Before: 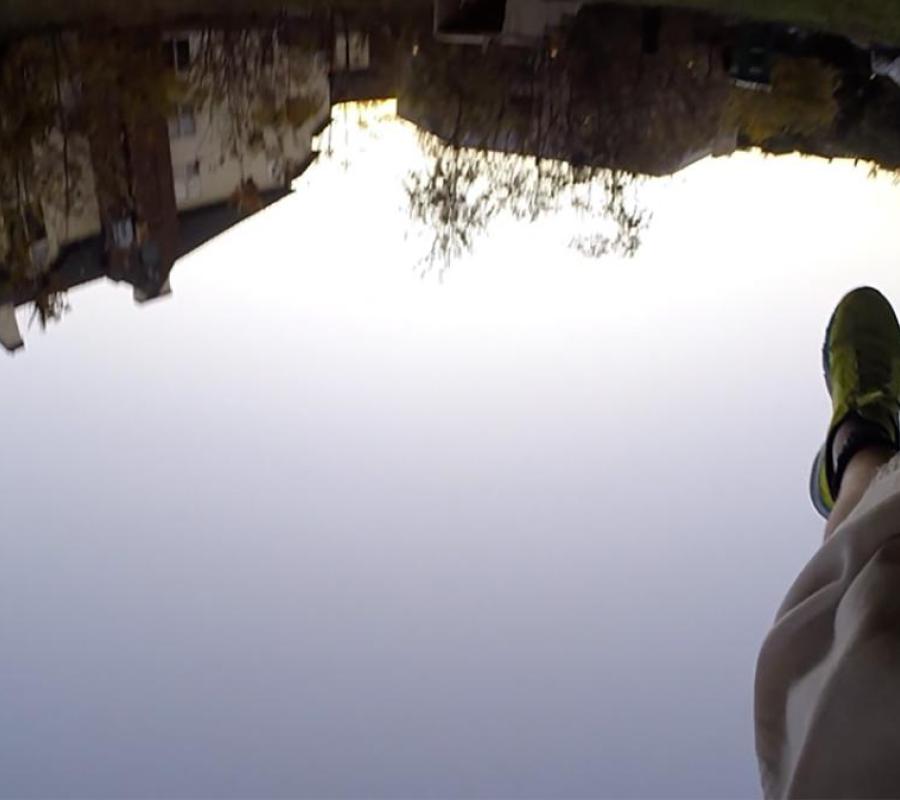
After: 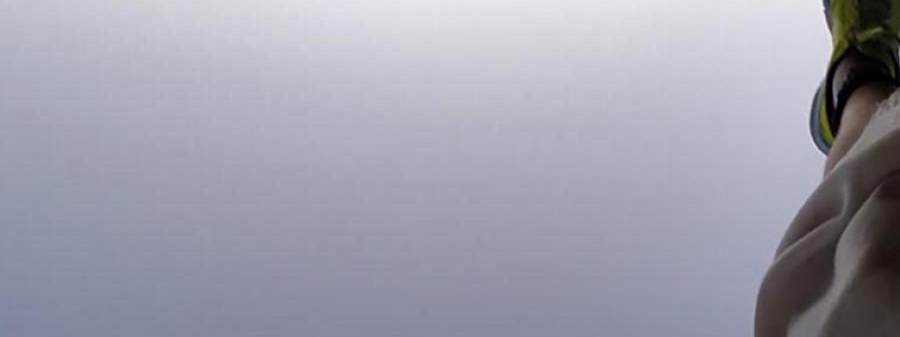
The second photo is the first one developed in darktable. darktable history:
local contrast: mode bilateral grid, contrast 20, coarseness 51, detail 119%, midtone range 0.2
shadows and highlights: shadows 43.61, white point adjustment -1.46, soften with gaussian
crop: top 45.561%, bottom 12.213%
